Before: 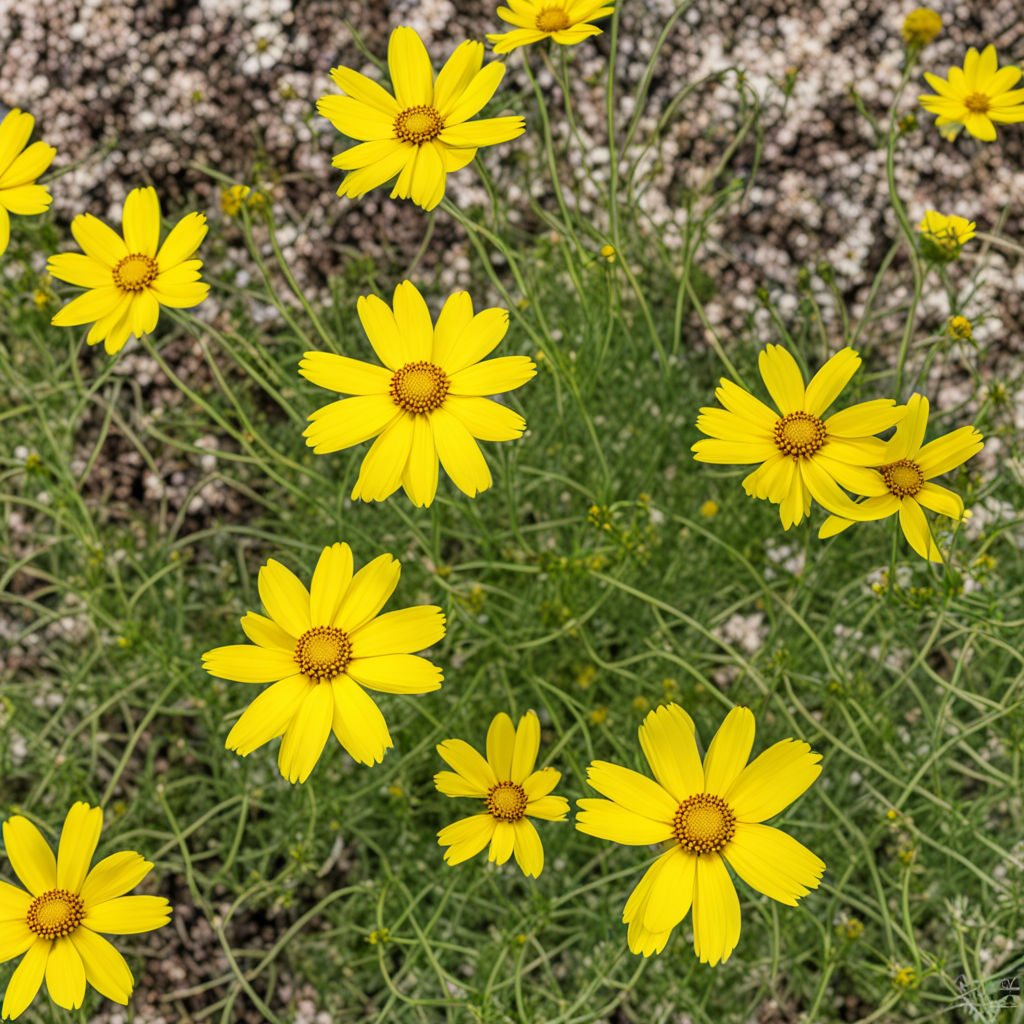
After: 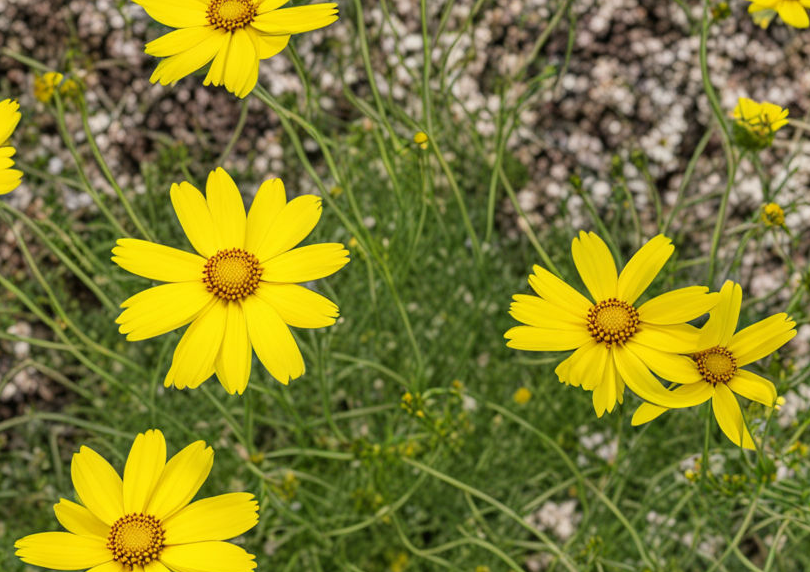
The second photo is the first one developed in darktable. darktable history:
crop: left 18.306%, top 11.076%, right 2.542%, bottom 32.997%
